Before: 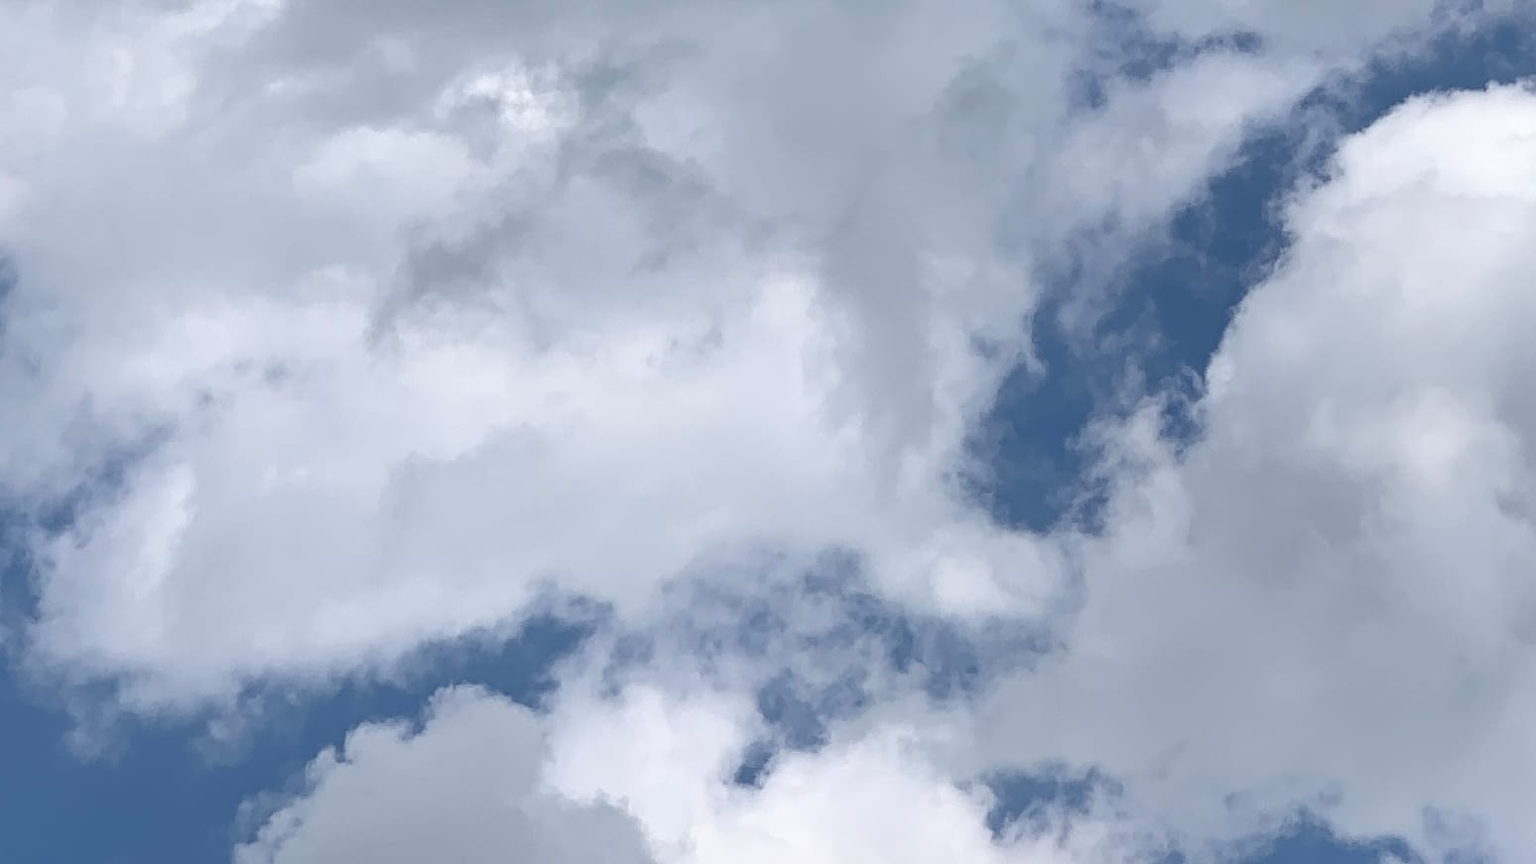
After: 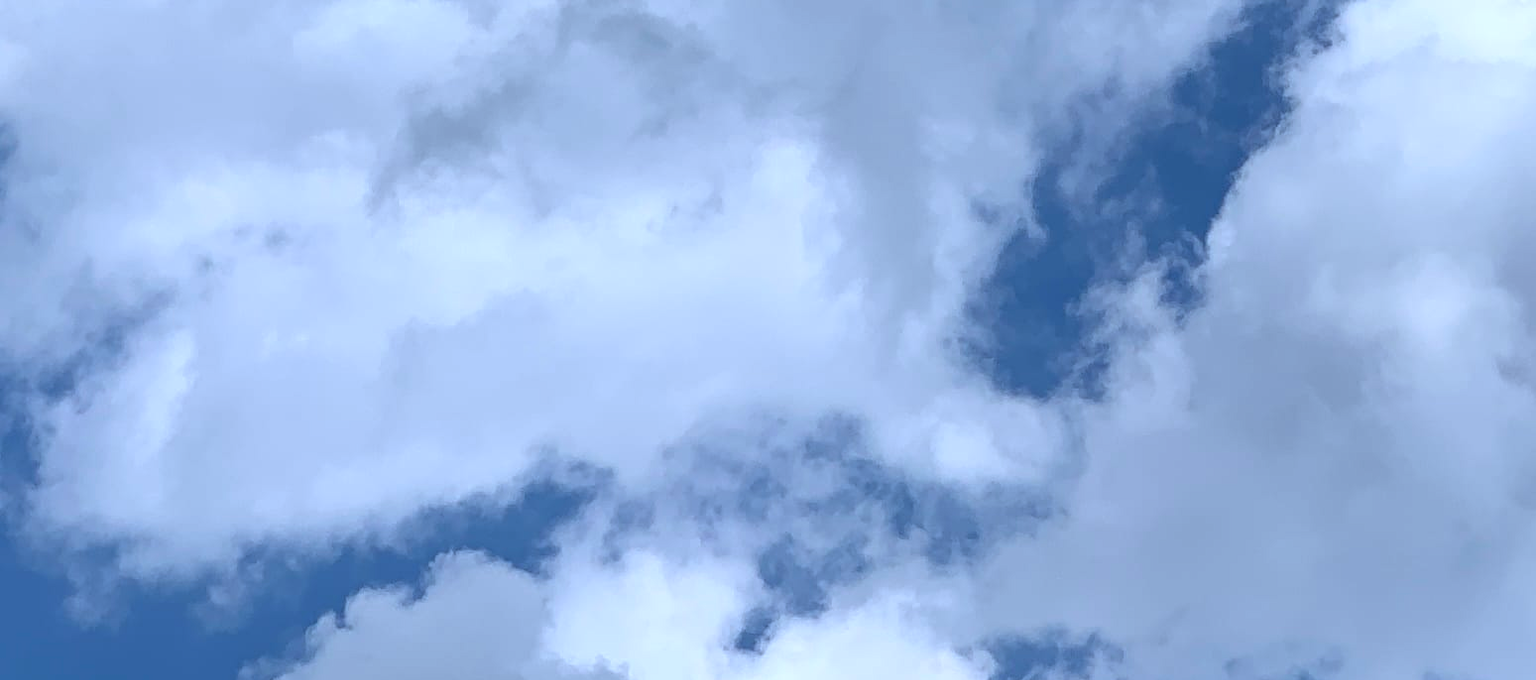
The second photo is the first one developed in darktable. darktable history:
crop and rotate: top 15.774%, bottom 5.506%
color calibration: x 0.38, y 0.391, temperature 4086.74 K
